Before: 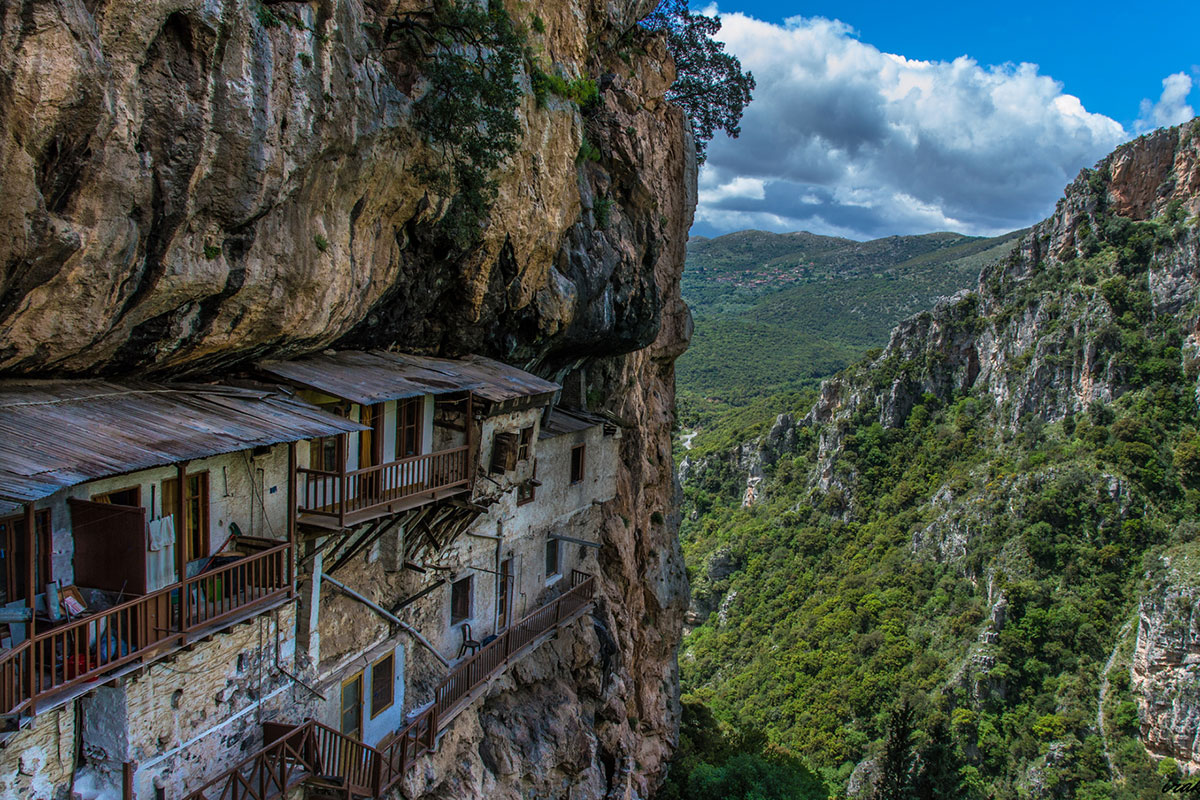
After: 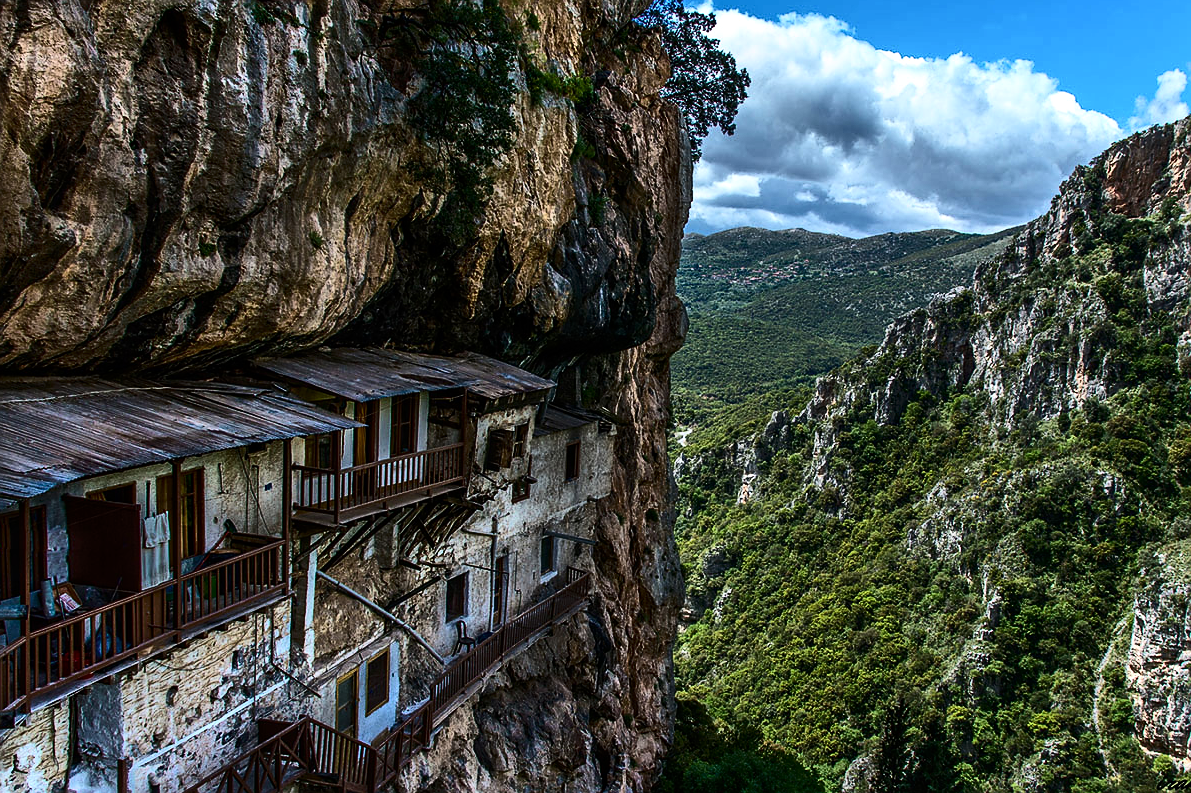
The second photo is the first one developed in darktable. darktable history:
contrast brightness saturation: contrast 0.28
tone equalizer: -8 EV -0.417 EV, -7 EV -0.389 EV, -6 EV -0.333 EV, -5 EV -0.222 EV, -3 EV 0.222 EV, -2 EV 0.333 EV, -1 EV 0.389 EV, +0 EV 0.417 EV, edges refinement/feathering 500, mask exposure compensation -1.57 EV, preserve details no
sharpen: radius 0.969, amount 0.604
crop: left 0.434%, top 0.485%, right 0.244%, bottom 0.386%
